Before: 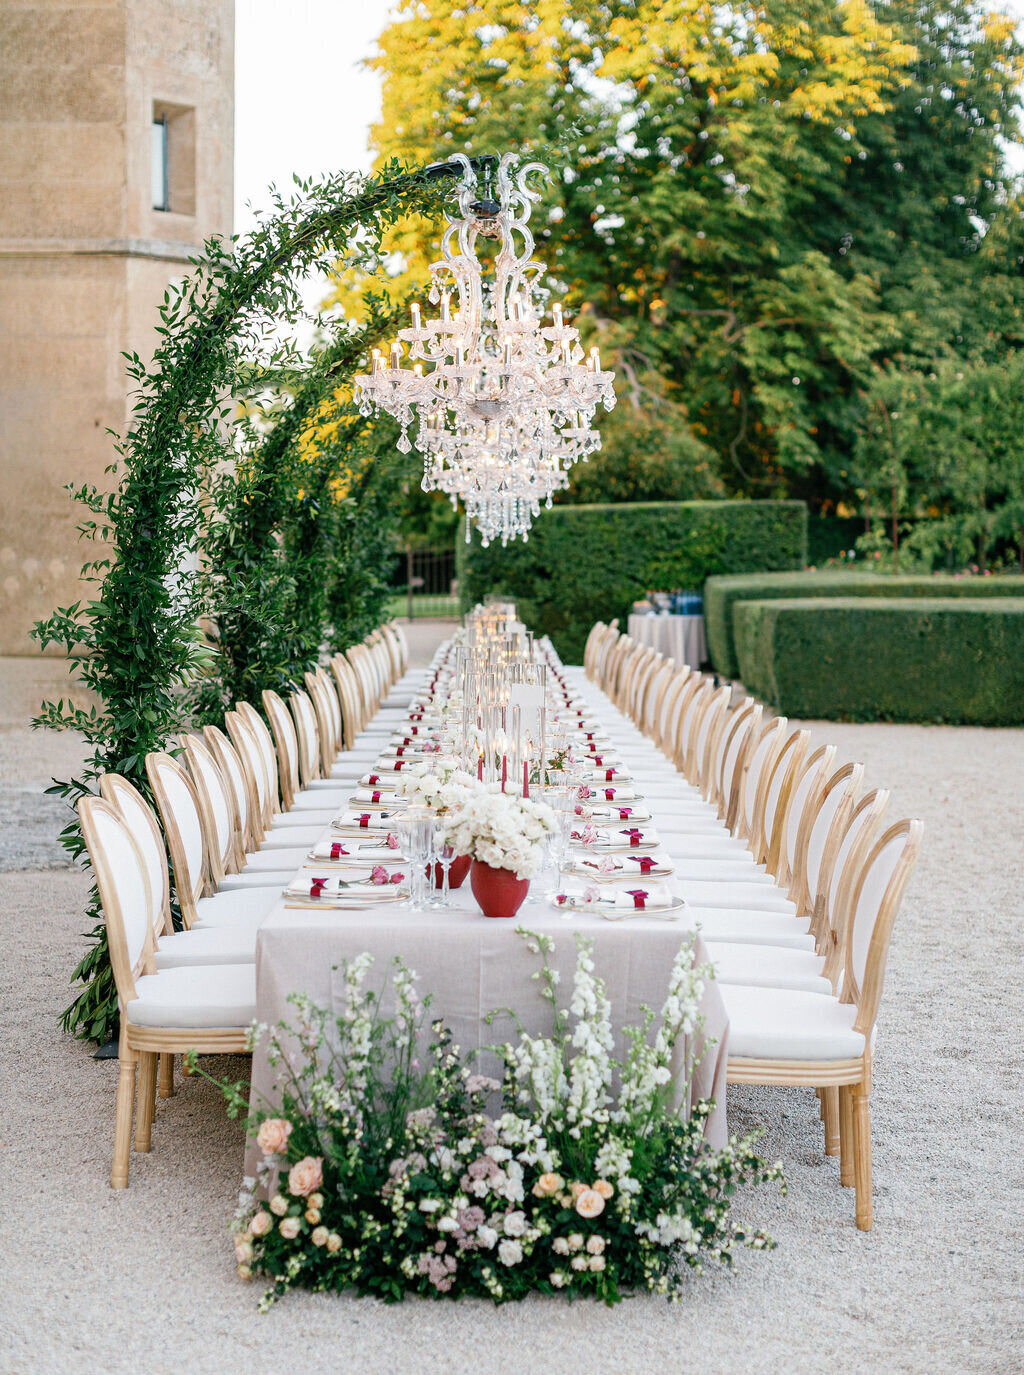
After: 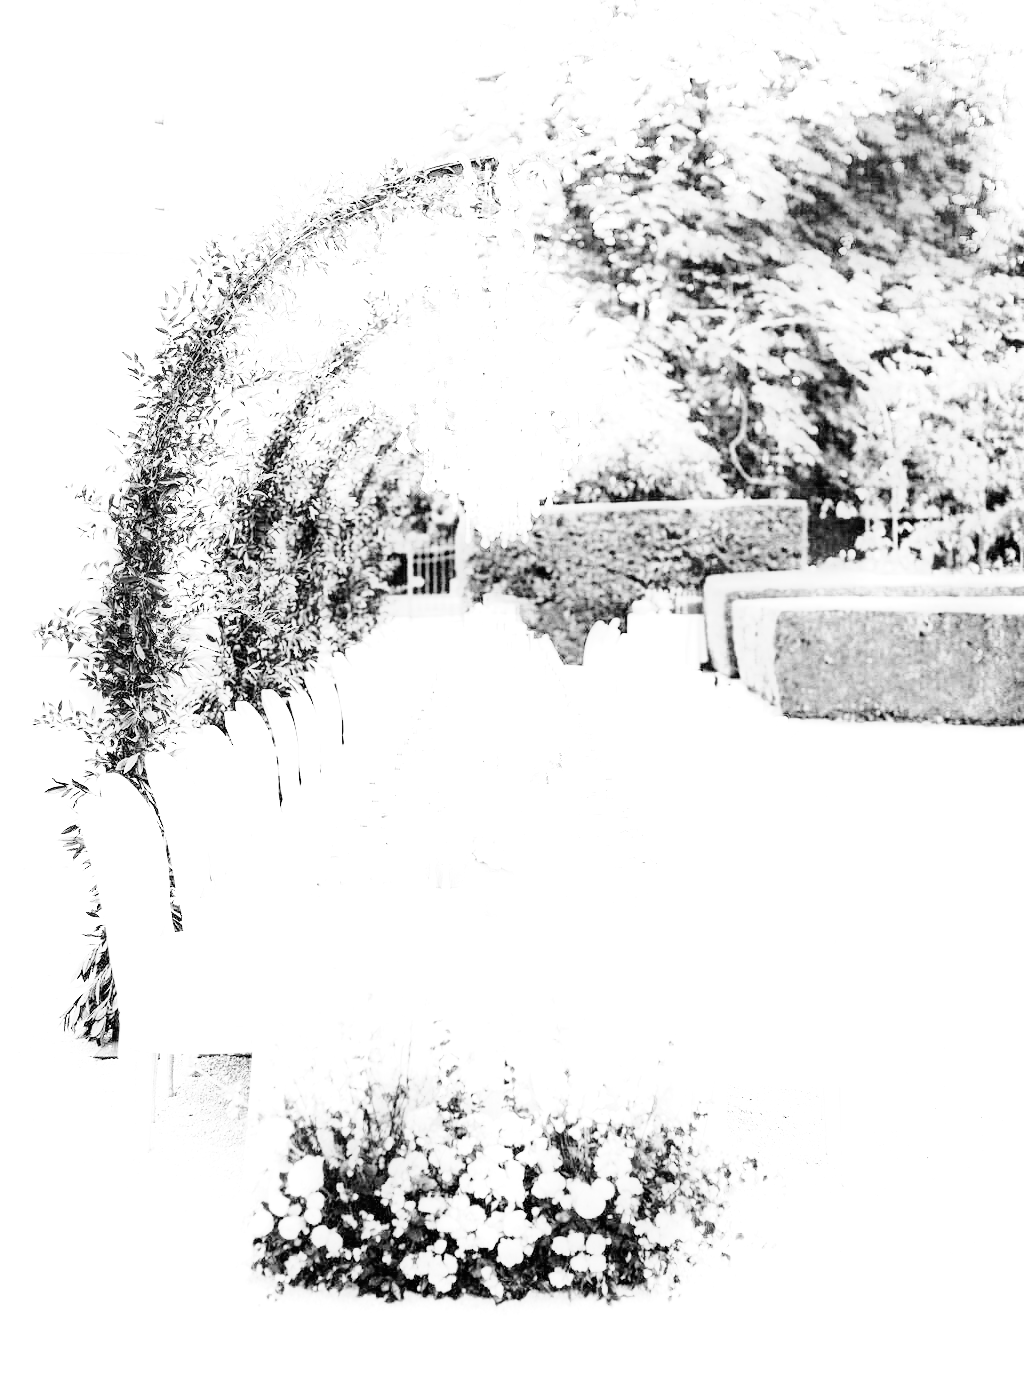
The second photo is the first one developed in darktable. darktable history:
base curve: curves: ch0 [(0, 0) (0.007, 0.004) (0.027, 0.03) (0.046, 0.07) (0.207, 0.54) (0.442, 0.872) (0.673, 0.972) (1, 1)], preserve colors none
monochrome: a -6.99, b 35.61, size 1.4
white balance: red 8, blue 8
